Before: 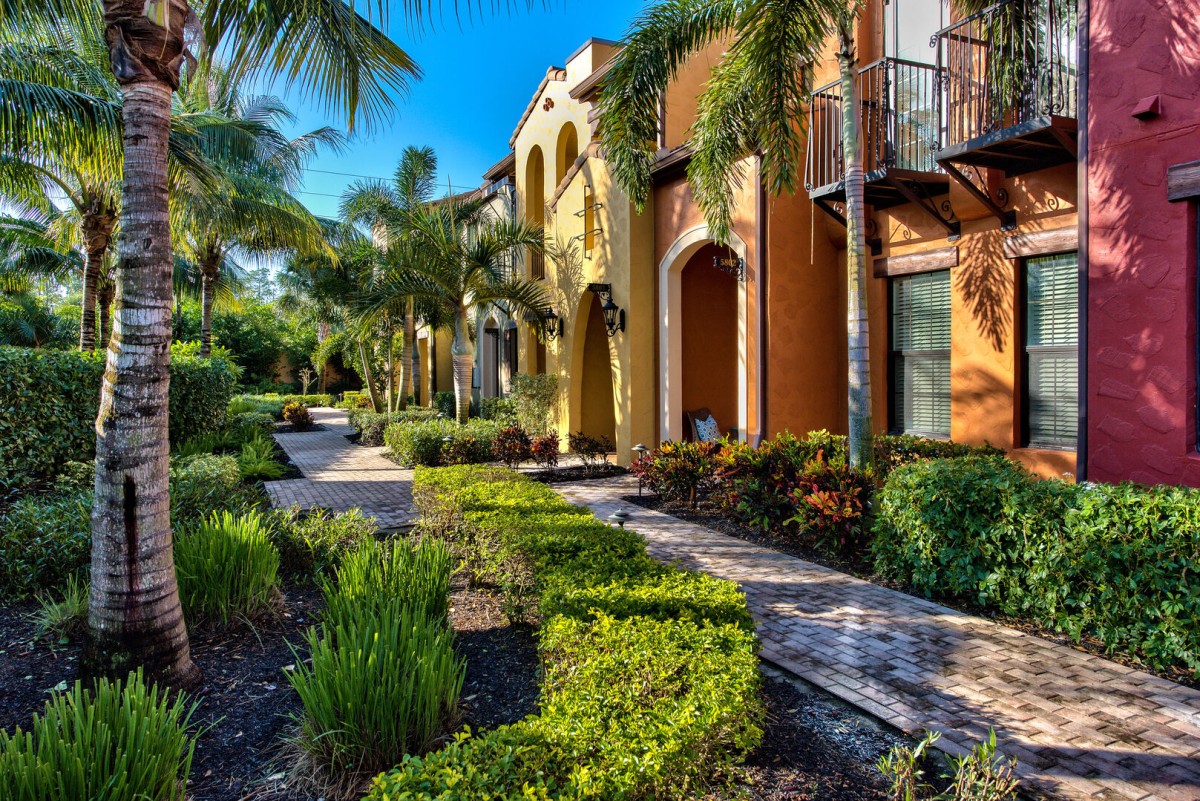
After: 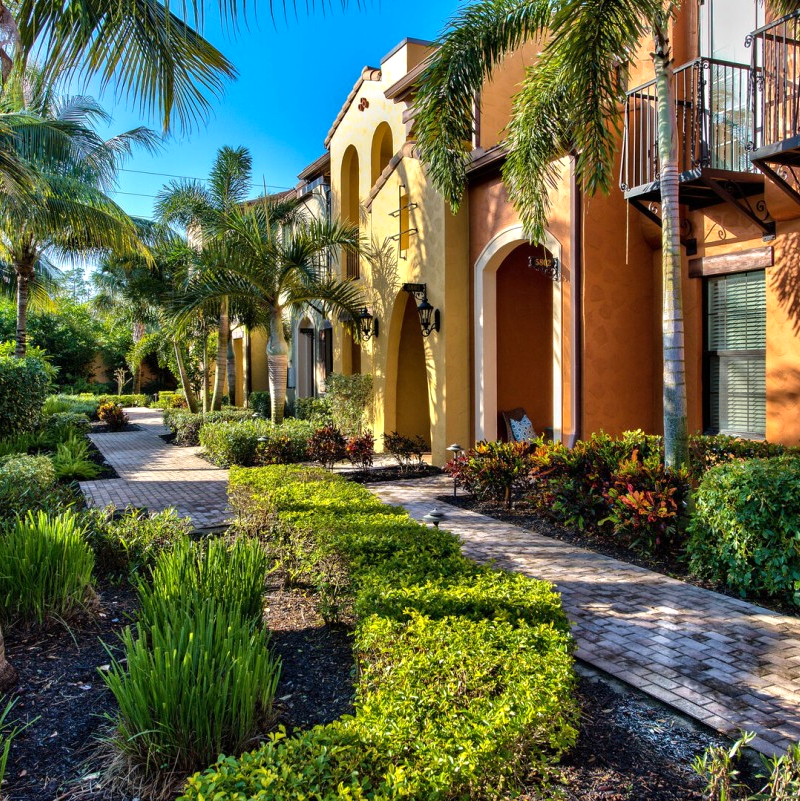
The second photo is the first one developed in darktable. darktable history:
crop and rotate: left 15.446%, right 17.836%
levels: levels [0, 0.476, 0.951]
